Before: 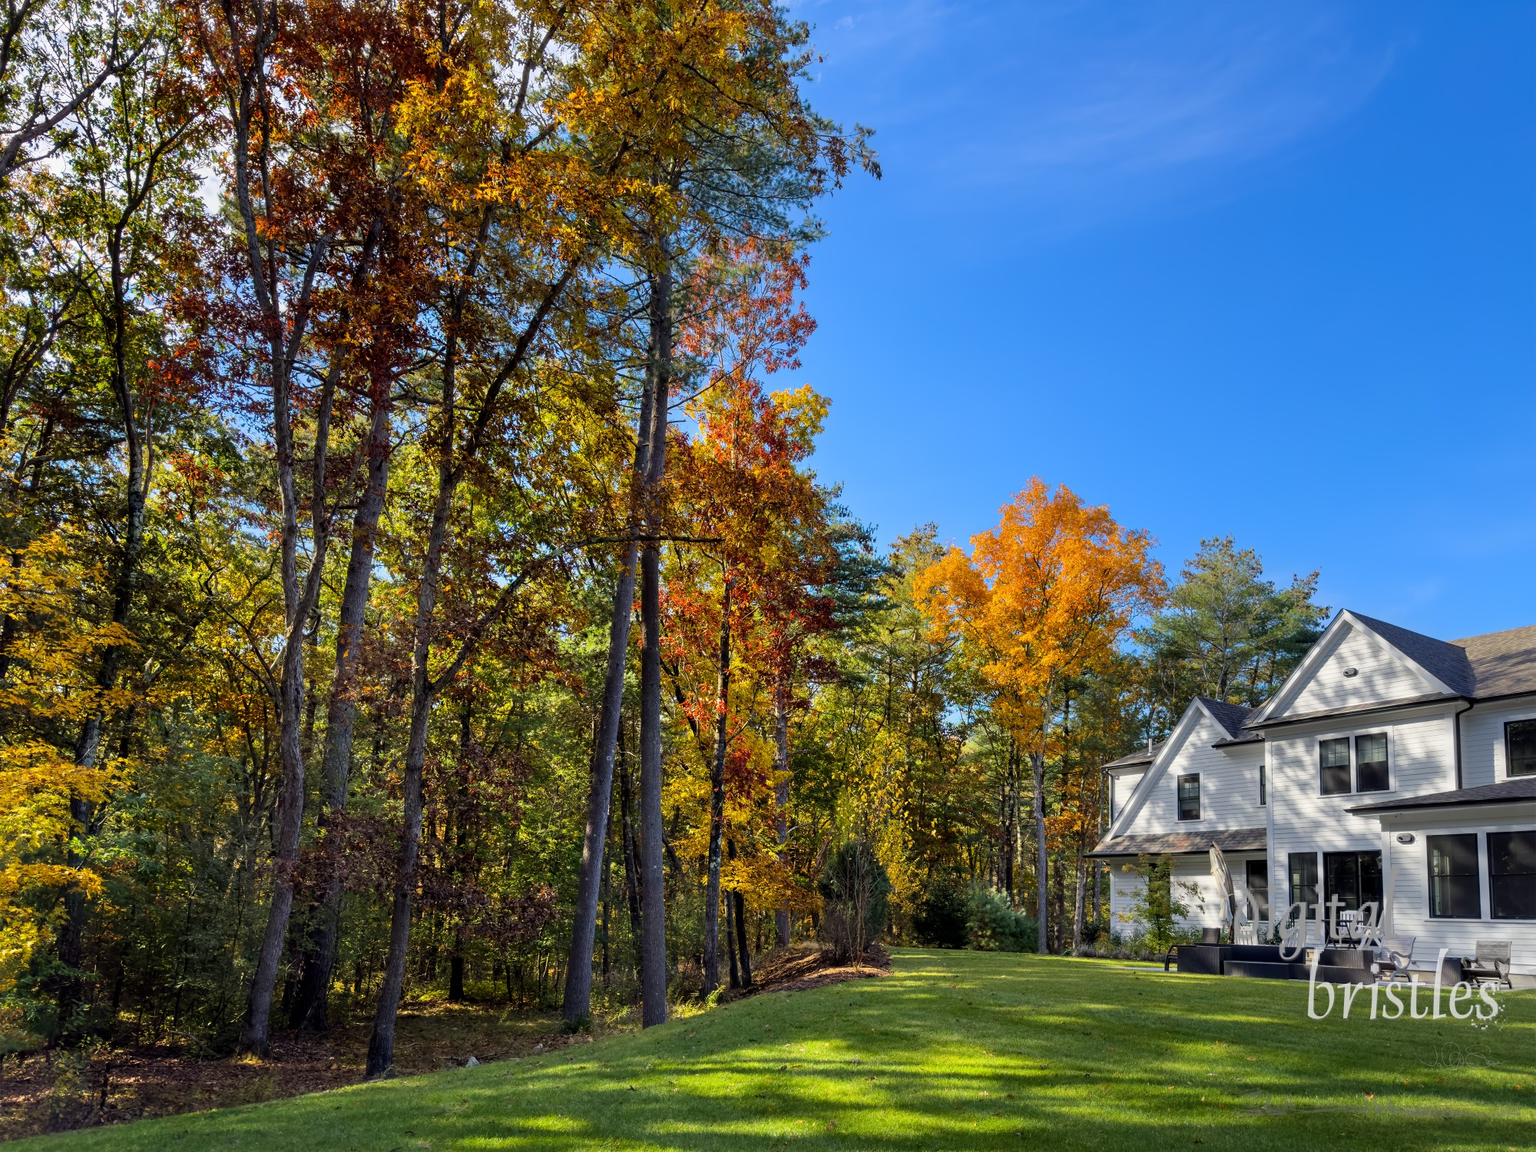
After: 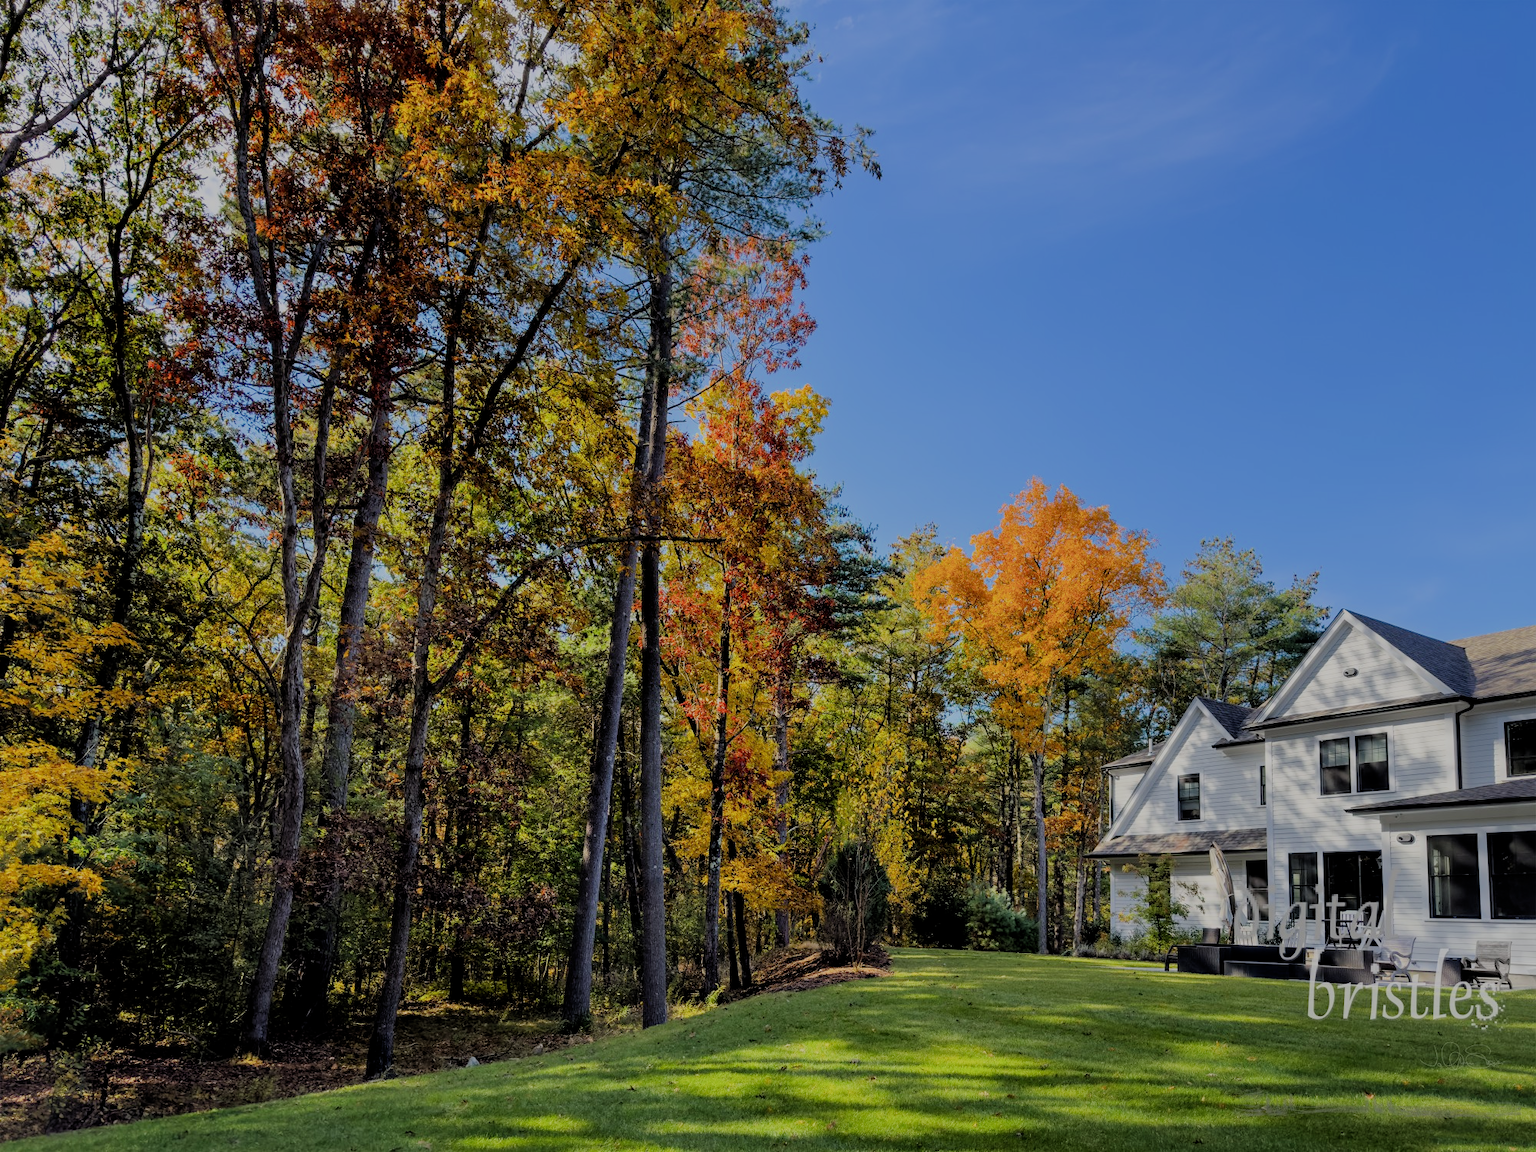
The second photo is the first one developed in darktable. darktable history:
filmic rgb: middle gray luminance 17.75%, black relative exposure -7.53 EV, white relative exposure 8.45 EV, threshold 3.03 EV, target black luminance 0%, hardness 2.23, latitude 17.42%, contrast 0.872, highlights saturation mix 5.05%, shadows ↔ highlights balance 10.4%, enable highlight reconstruction true
